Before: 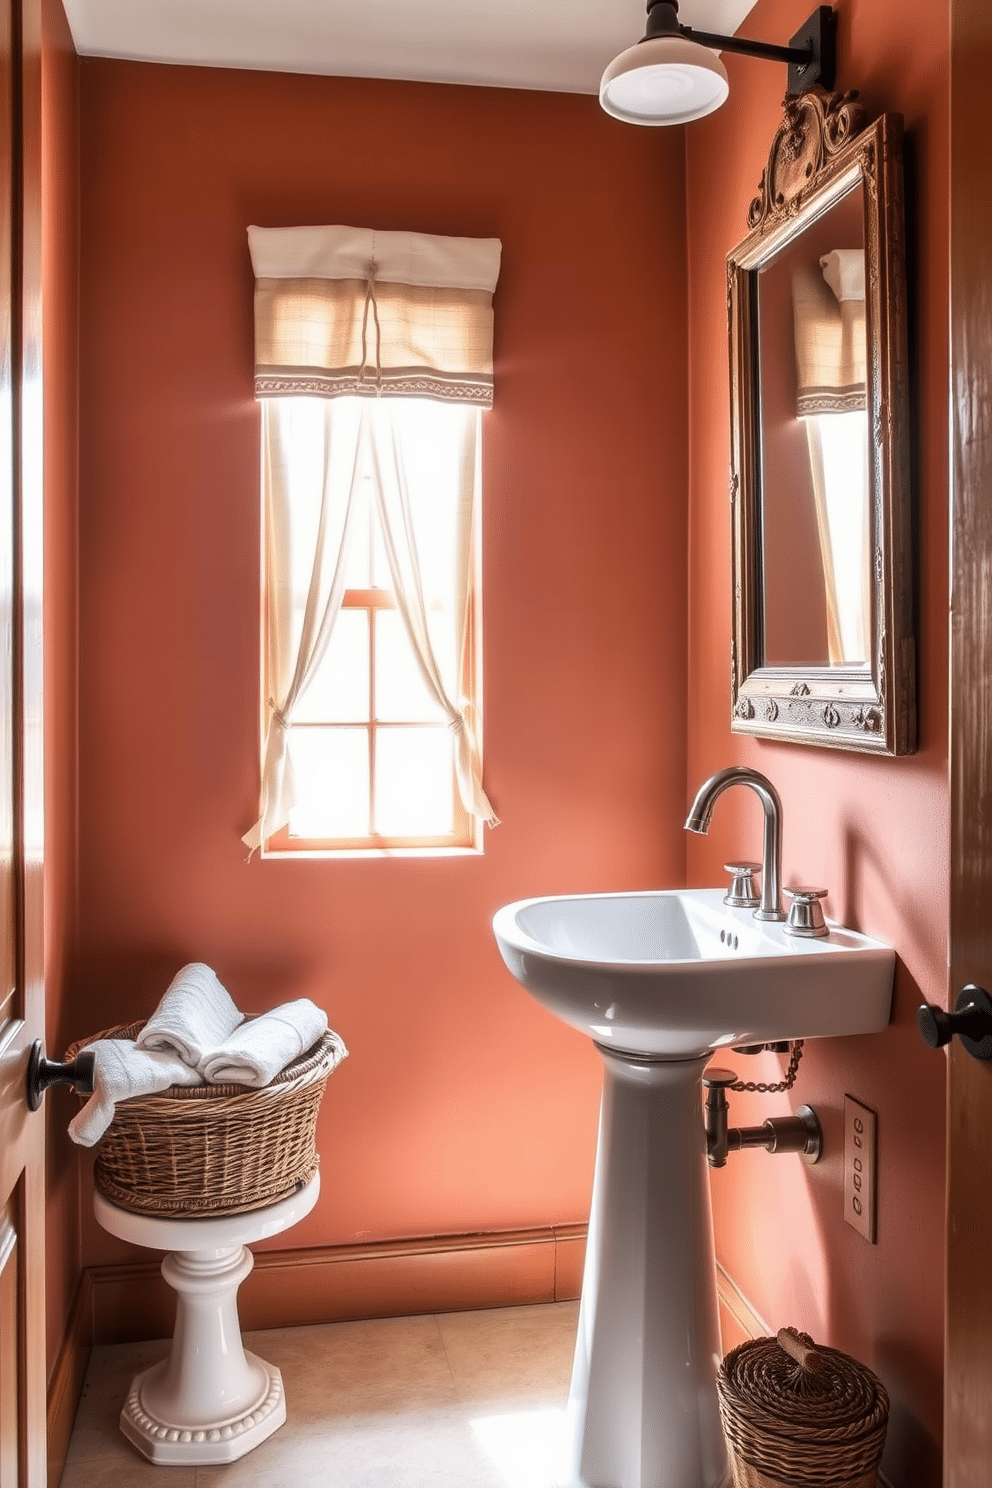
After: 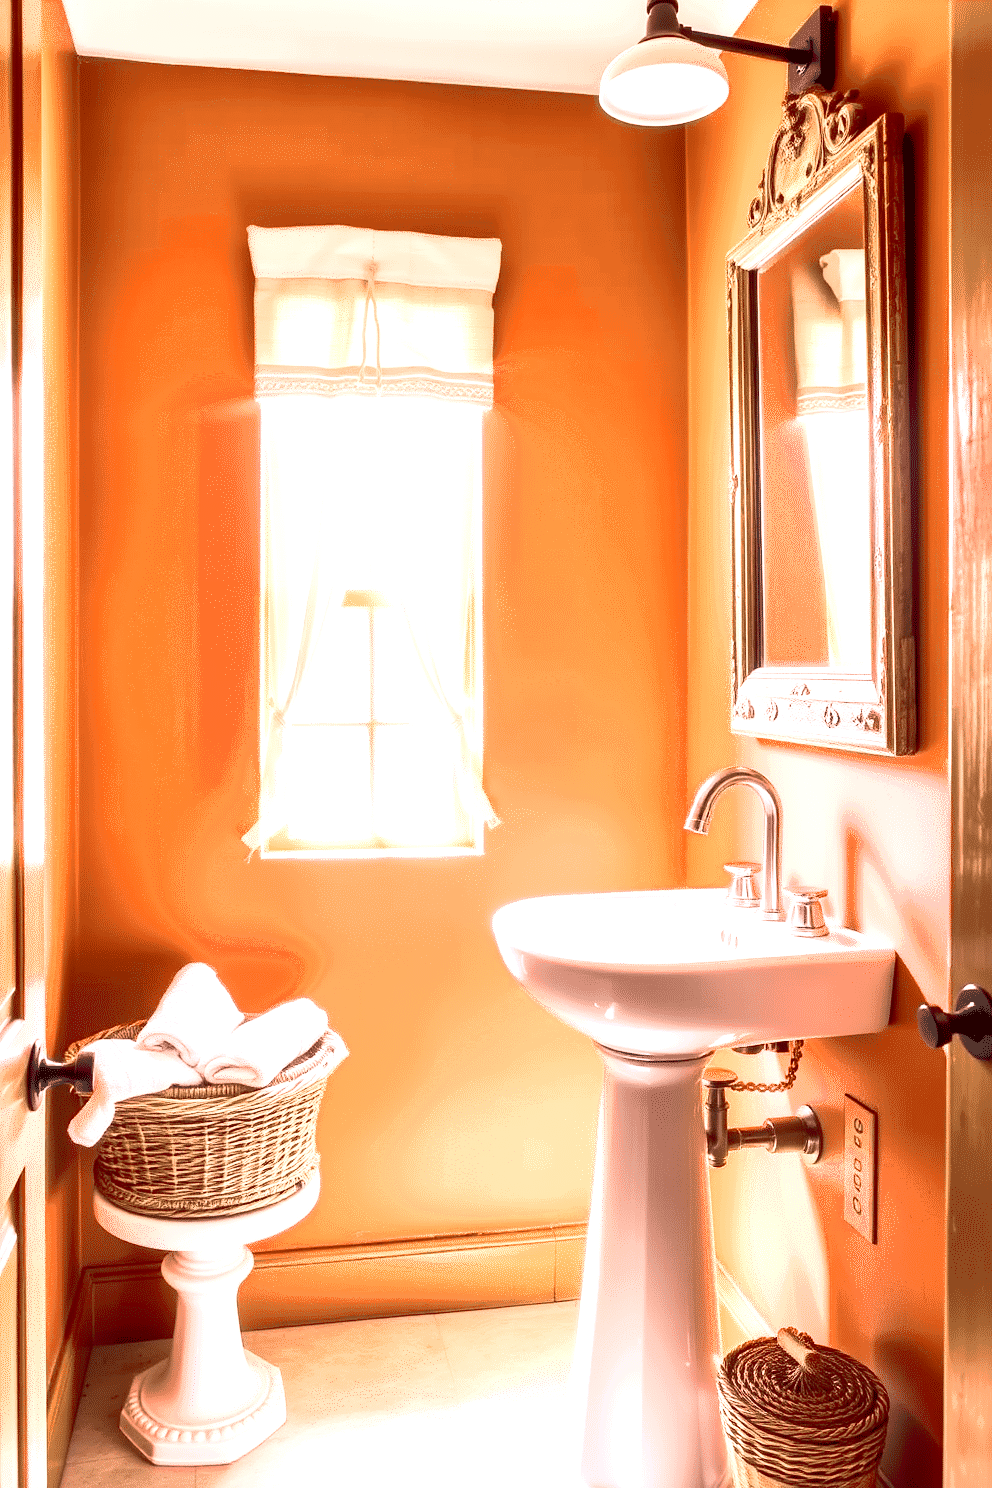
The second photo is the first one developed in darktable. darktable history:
color zones: curves: ch1 [(0, 0.831) (0.08, 0.771) (0.157, 0.268) (0.241, 0.207) (0.562, -0.005) (0.714, -0.013) (0.876, 0.01) (1, 0.831)]
tone curve: curves: ch0 [(0, 0) (0.003, 0.015) (0.011, 0.025) (0.025, 0.056) (0.044, 0.104) (0.069, 0.139) (0.1, 0.181) (0.136, 0.226) (0.177, 0.28) (0.224, 0.346) (0.277, 0.42) (0.335, 0.505) (0.399, 0.594) (0.468, 0.699) (0.543, 0.776) (0.623, 0.848) (0.709, 0.893) (0.801, 0.93) (0.898, 0.97) (1, 1)], color space Lab, linked channels, preserve colors none
color balance rgb: shadows lift › chroma 2.005%, shadows lift › hue 49.04°, linear chroma grading › shadows 31.815%, linear chroma grading › global chroma -2.633%, linear chroma grading › mid-tones 4.096%, perceptual saturation grading › global saturation 29.457%, perceptual brilliance grading › global brilliance 29.817%, perceptual brilliance grading › highlights 12.019%, perceptual brilliance grading › mid-tones 24.22%
